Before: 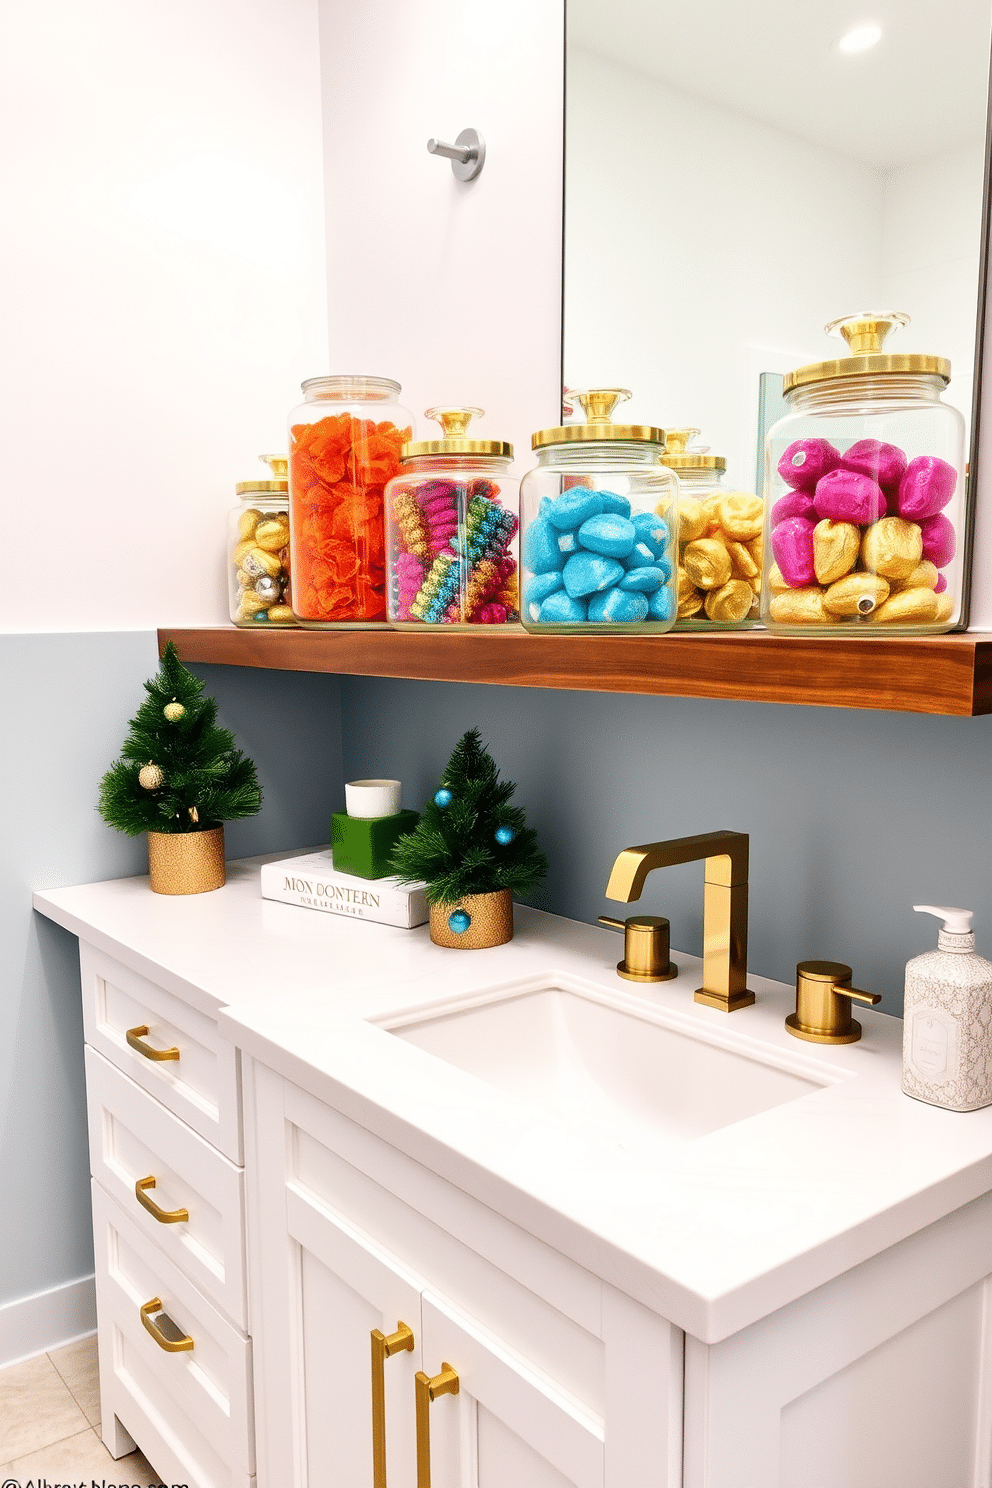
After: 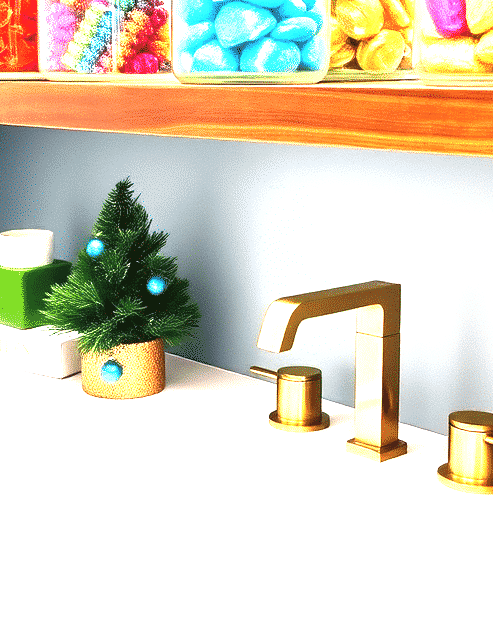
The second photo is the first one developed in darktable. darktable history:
exposure: black level correction 0, exposure 2.126 EV, compensate exposure bias true, compensate highlight preservation false
crop: left 35.138%, top 37.028%, right 15.098%, bottom 20.114%
